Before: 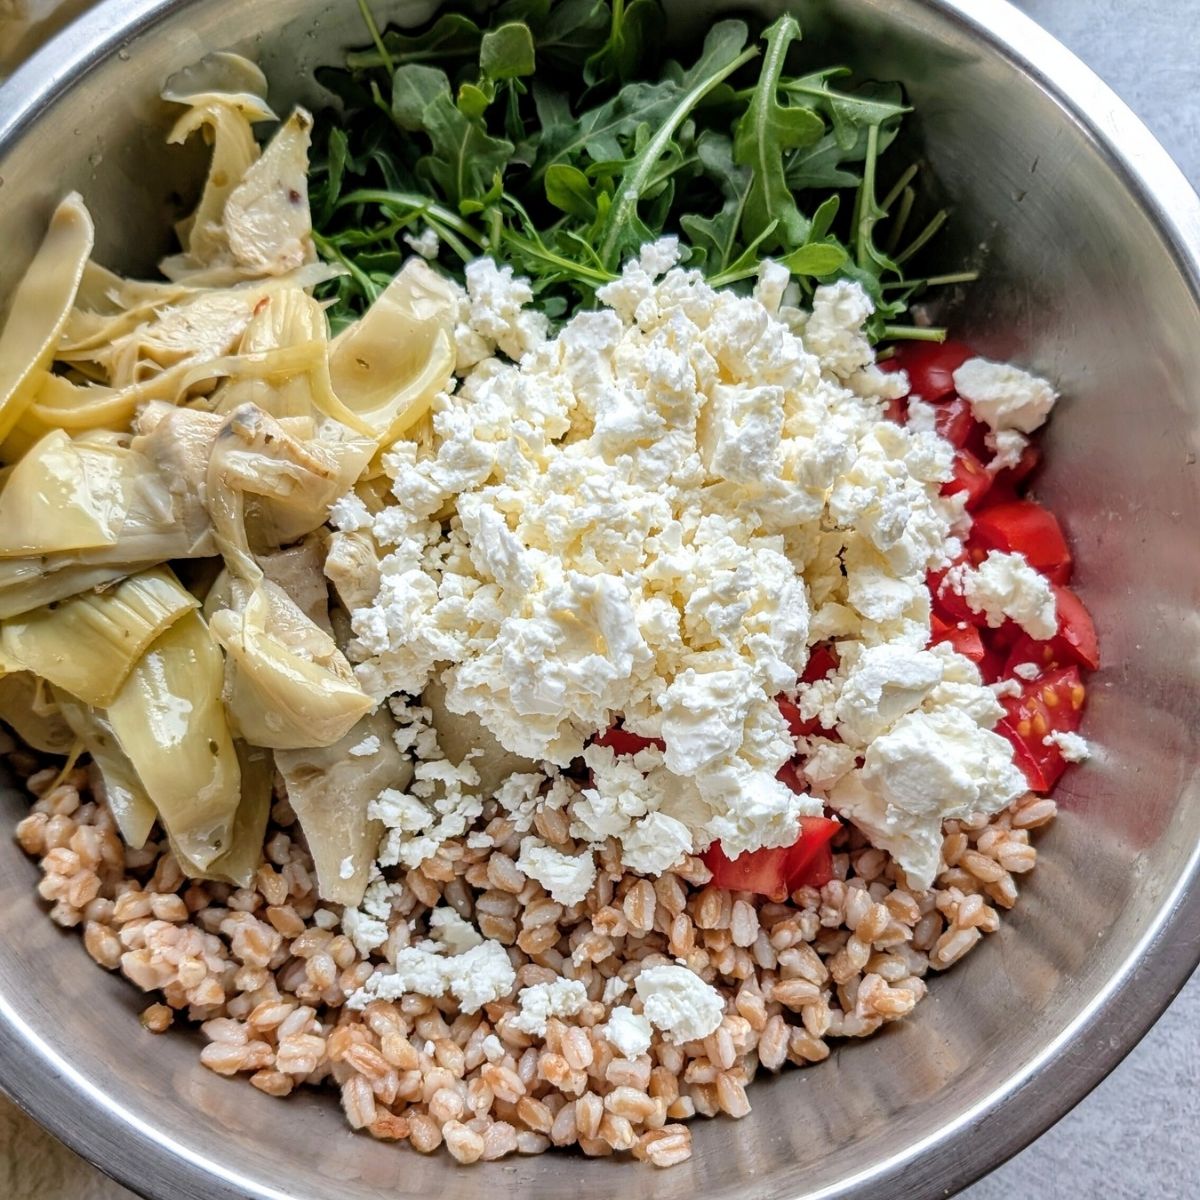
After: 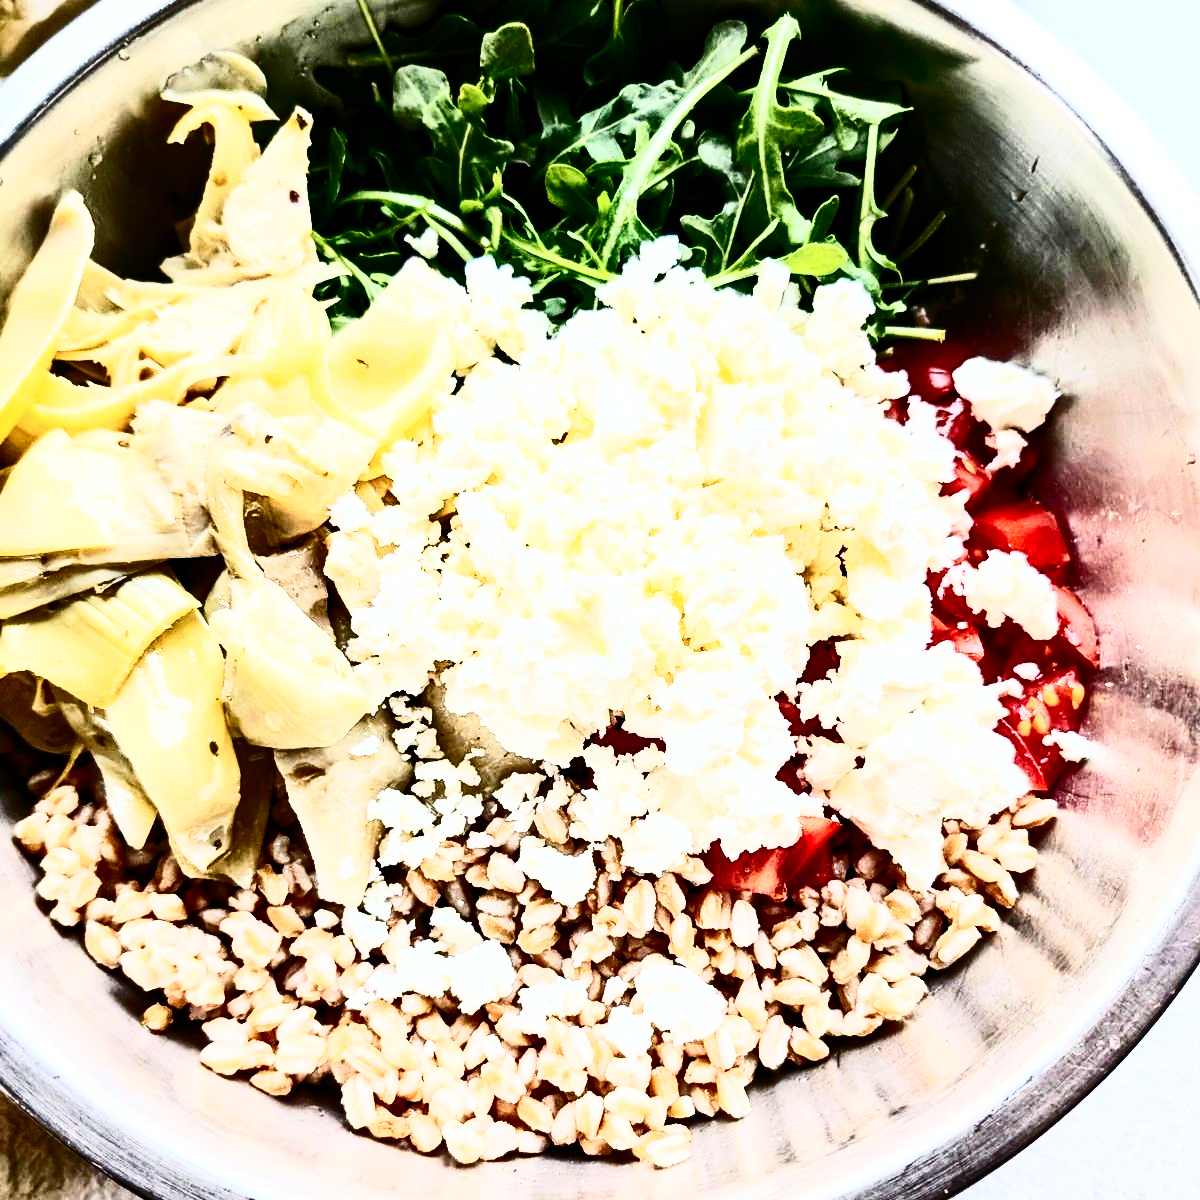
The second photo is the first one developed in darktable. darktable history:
contrast brightness saturation: contrast 0.93, brightness 0.2
base curve: curves: ch0 [(0, 0) (0.036, 0.025) (0.121, 0.166) (0.206, 0.329) (0.605, 0.79) (1, 1)], preserve colors none
